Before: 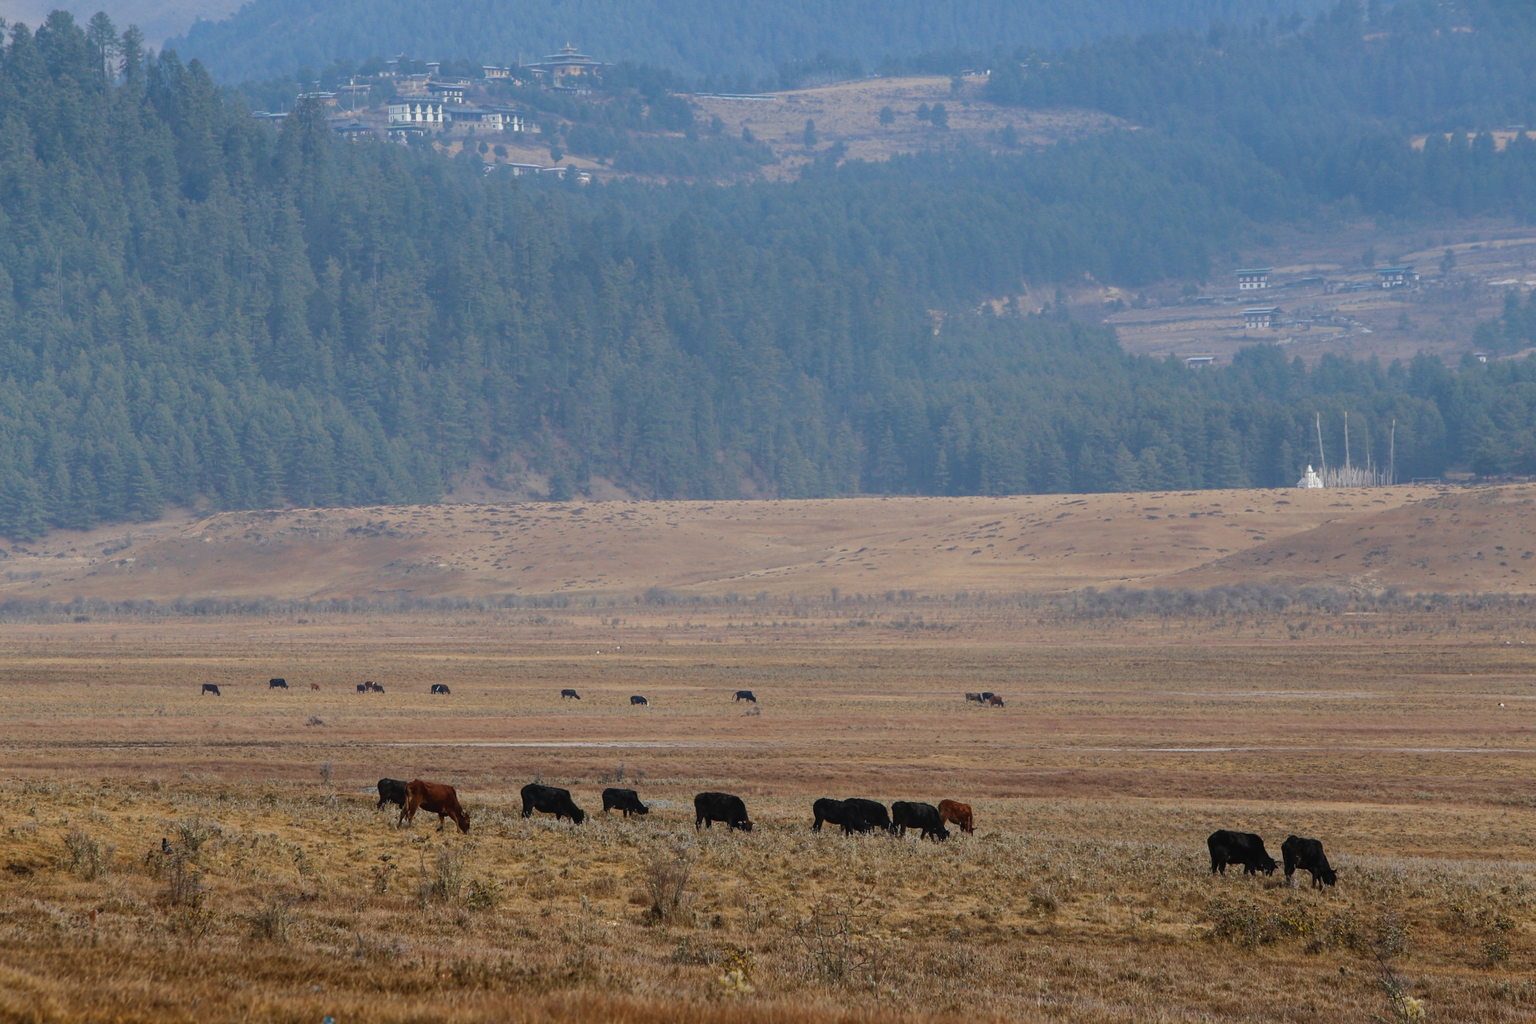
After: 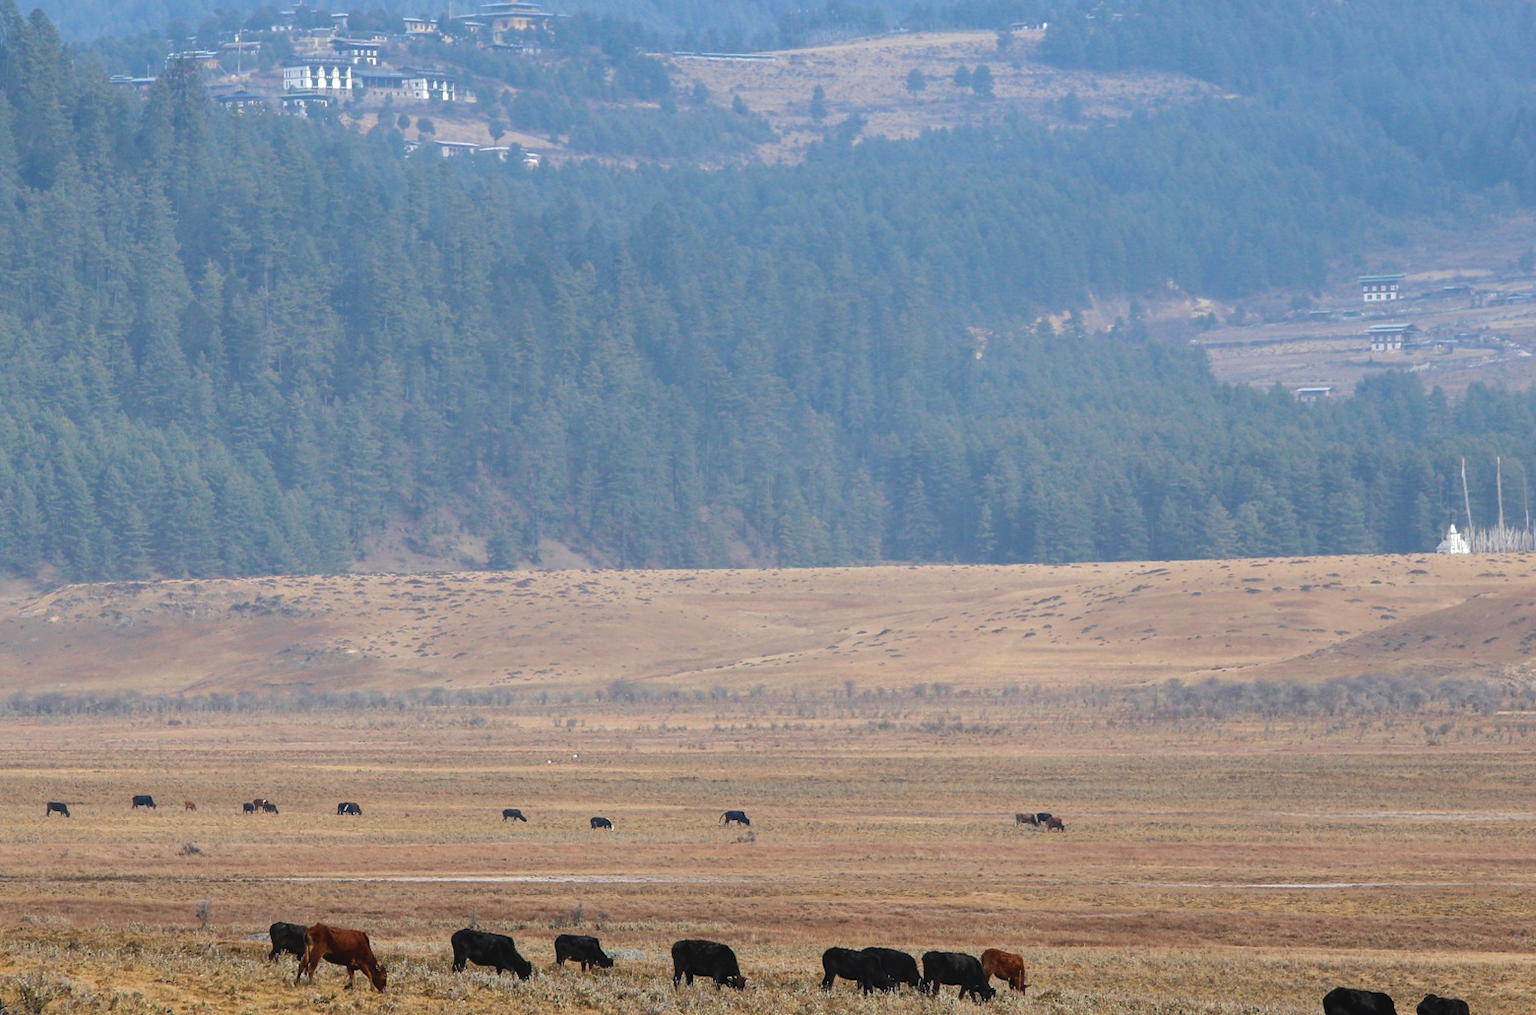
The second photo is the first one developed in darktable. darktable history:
exposure: black level correction 0, exposure 0.499 EV, compensate highlight preservation false
shadows and highlights: shadows 37.04, highlights -27.77, soften with gaussian
crop and rotate: left 10.779%, top 5.134%, right 10.406%, bottom 16.732%
